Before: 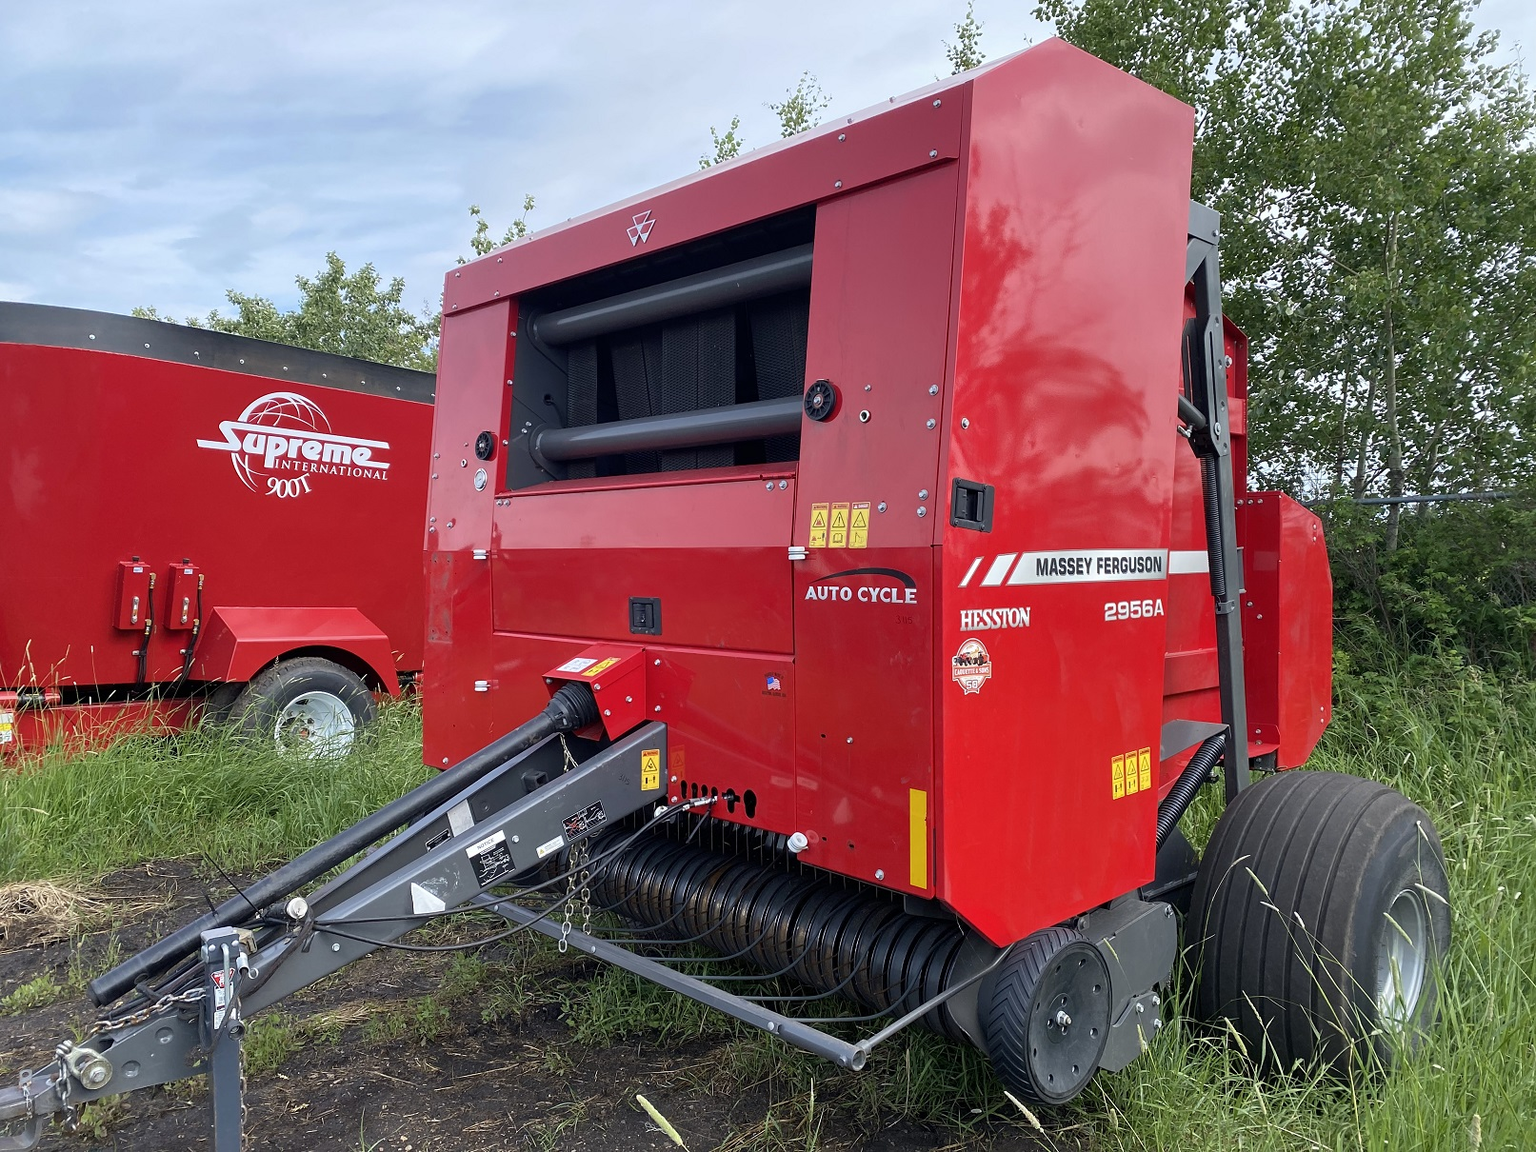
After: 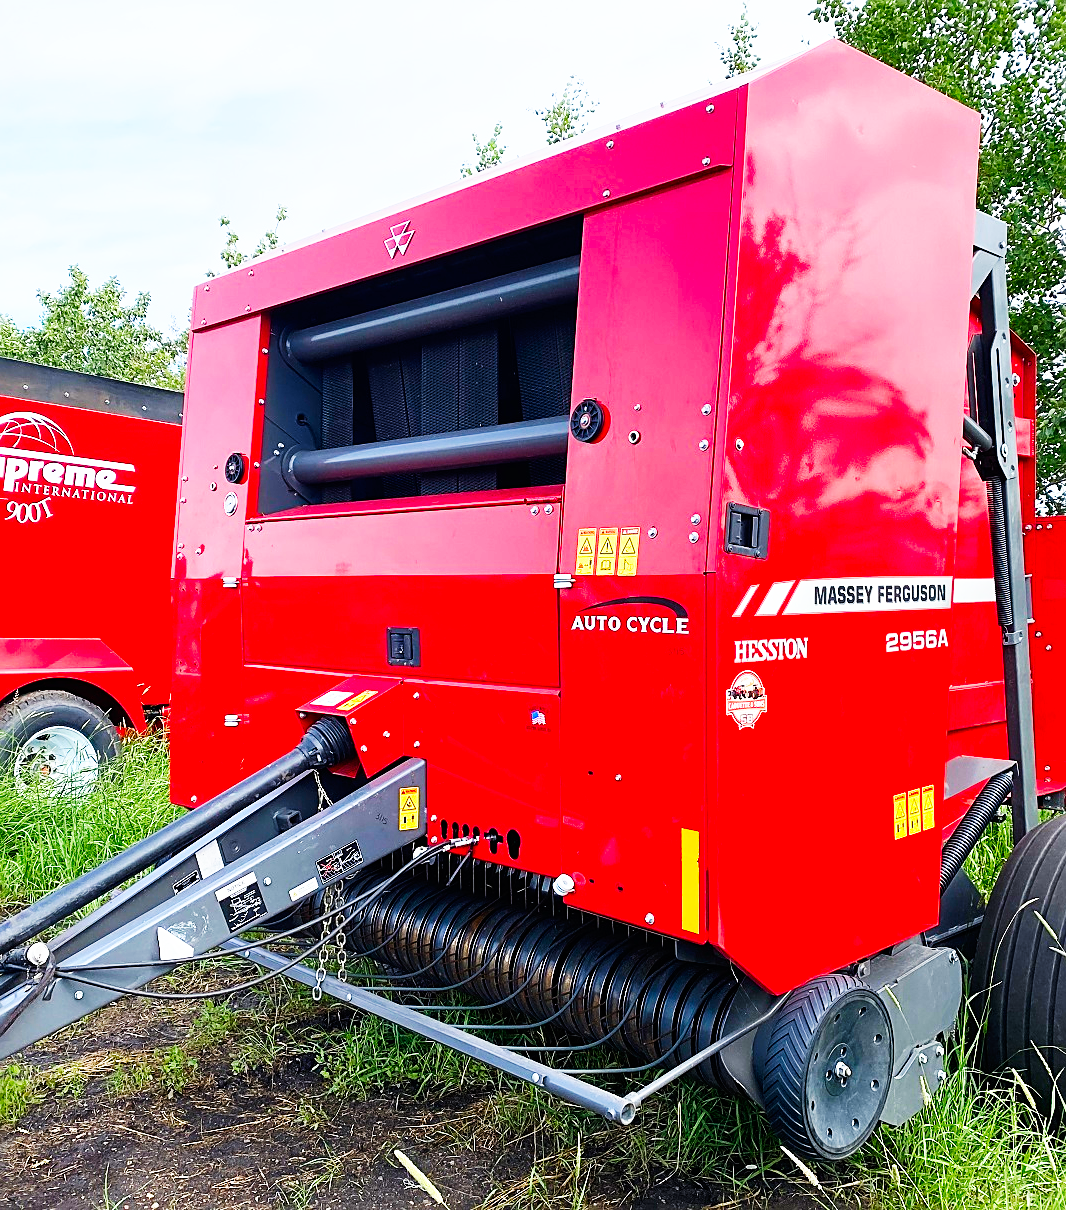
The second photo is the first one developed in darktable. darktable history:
sharpen: on, module defaults
color correction: highlights b* 0.038, saturation 1.3
crop: left 17.01%, right 16.847%
base curve: curves: ch0 [(0, 0) (0.007, 0.004) (0.027, 0.03) (0.046, 0.07) (0.207, 0.54) (0.442, 0.872) (0.673, 0.972) (1, 1)], preserve colors none
